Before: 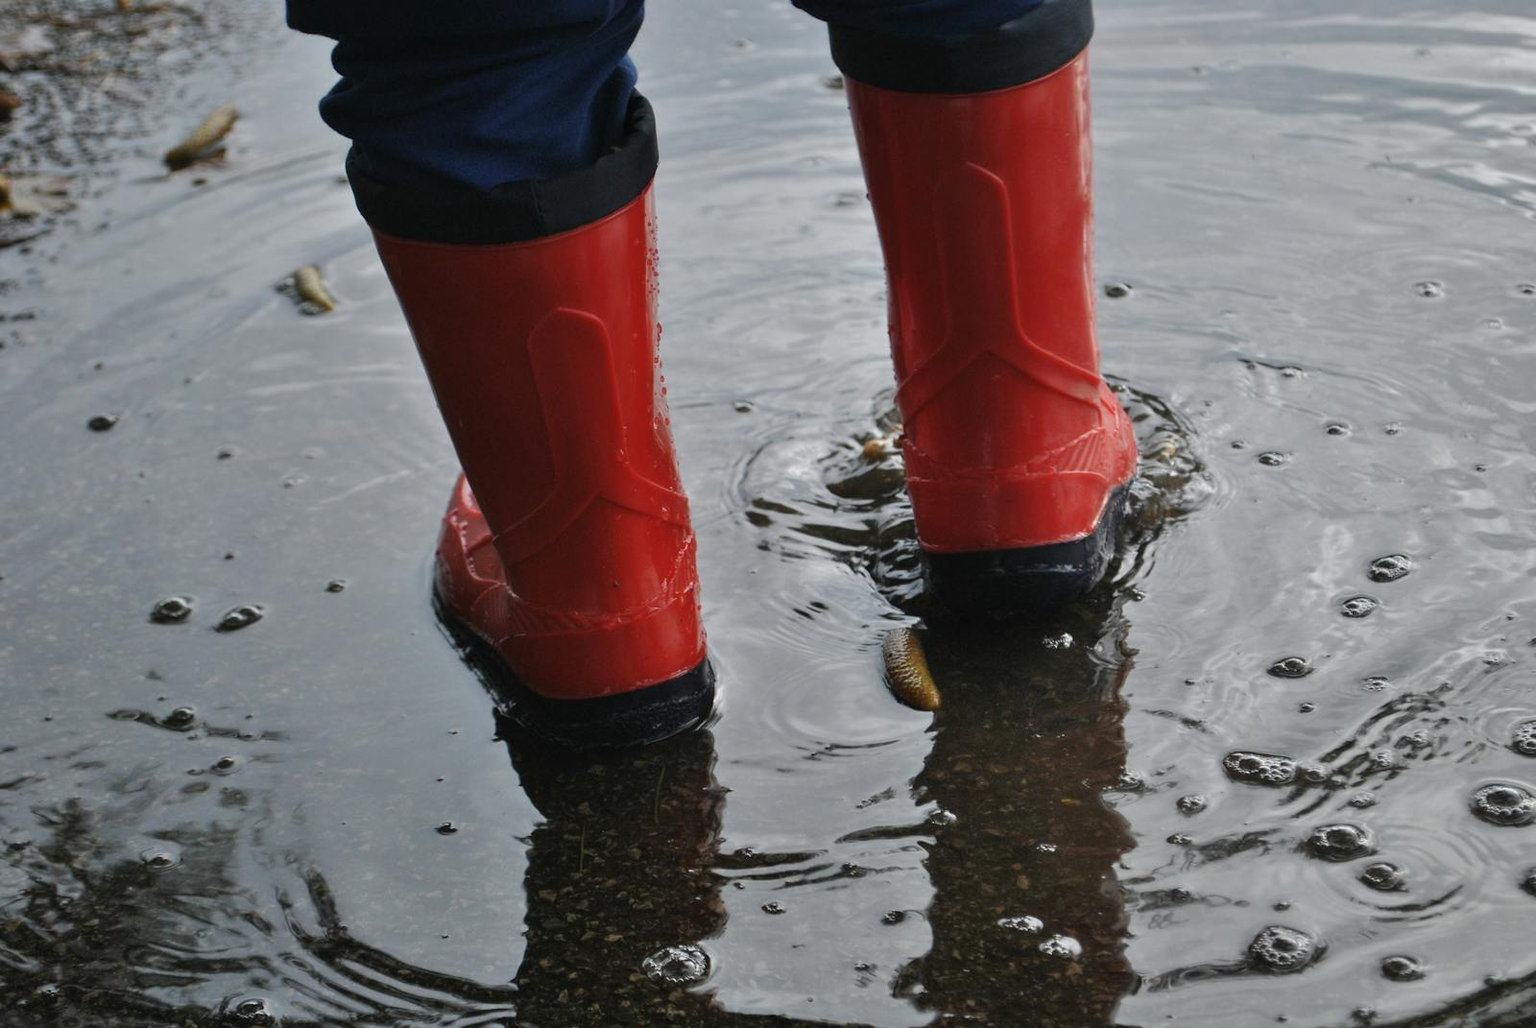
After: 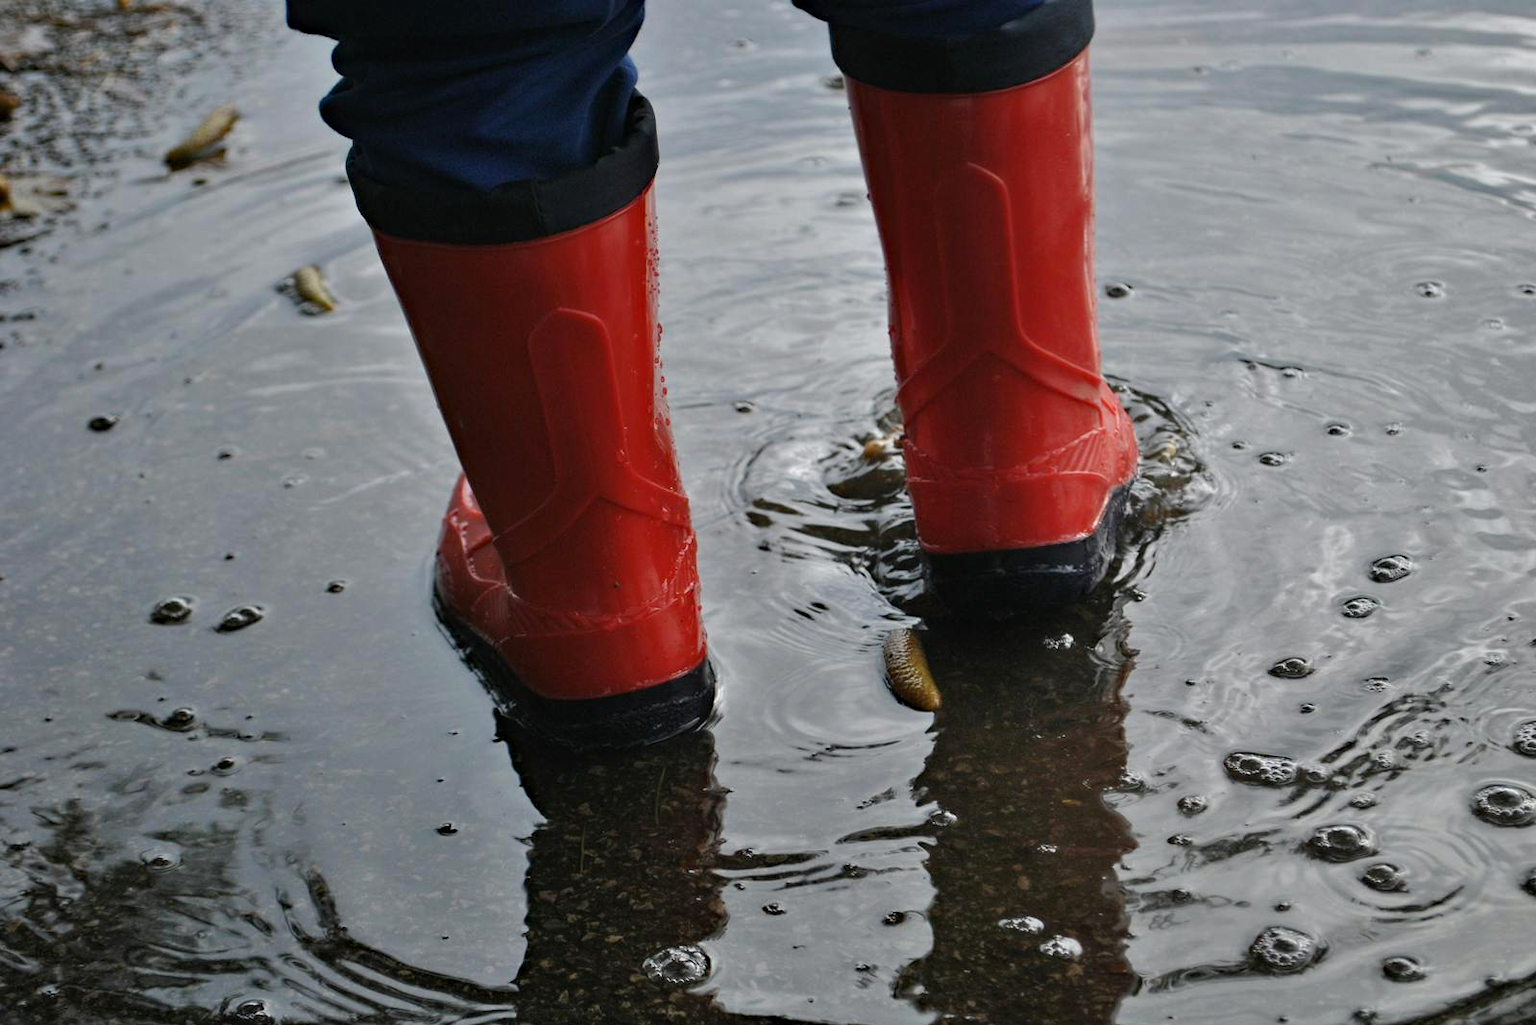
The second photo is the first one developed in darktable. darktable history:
crop: top 0.05%, bottom 0.098%
haze removal: compatibility mode true, adaptive false
